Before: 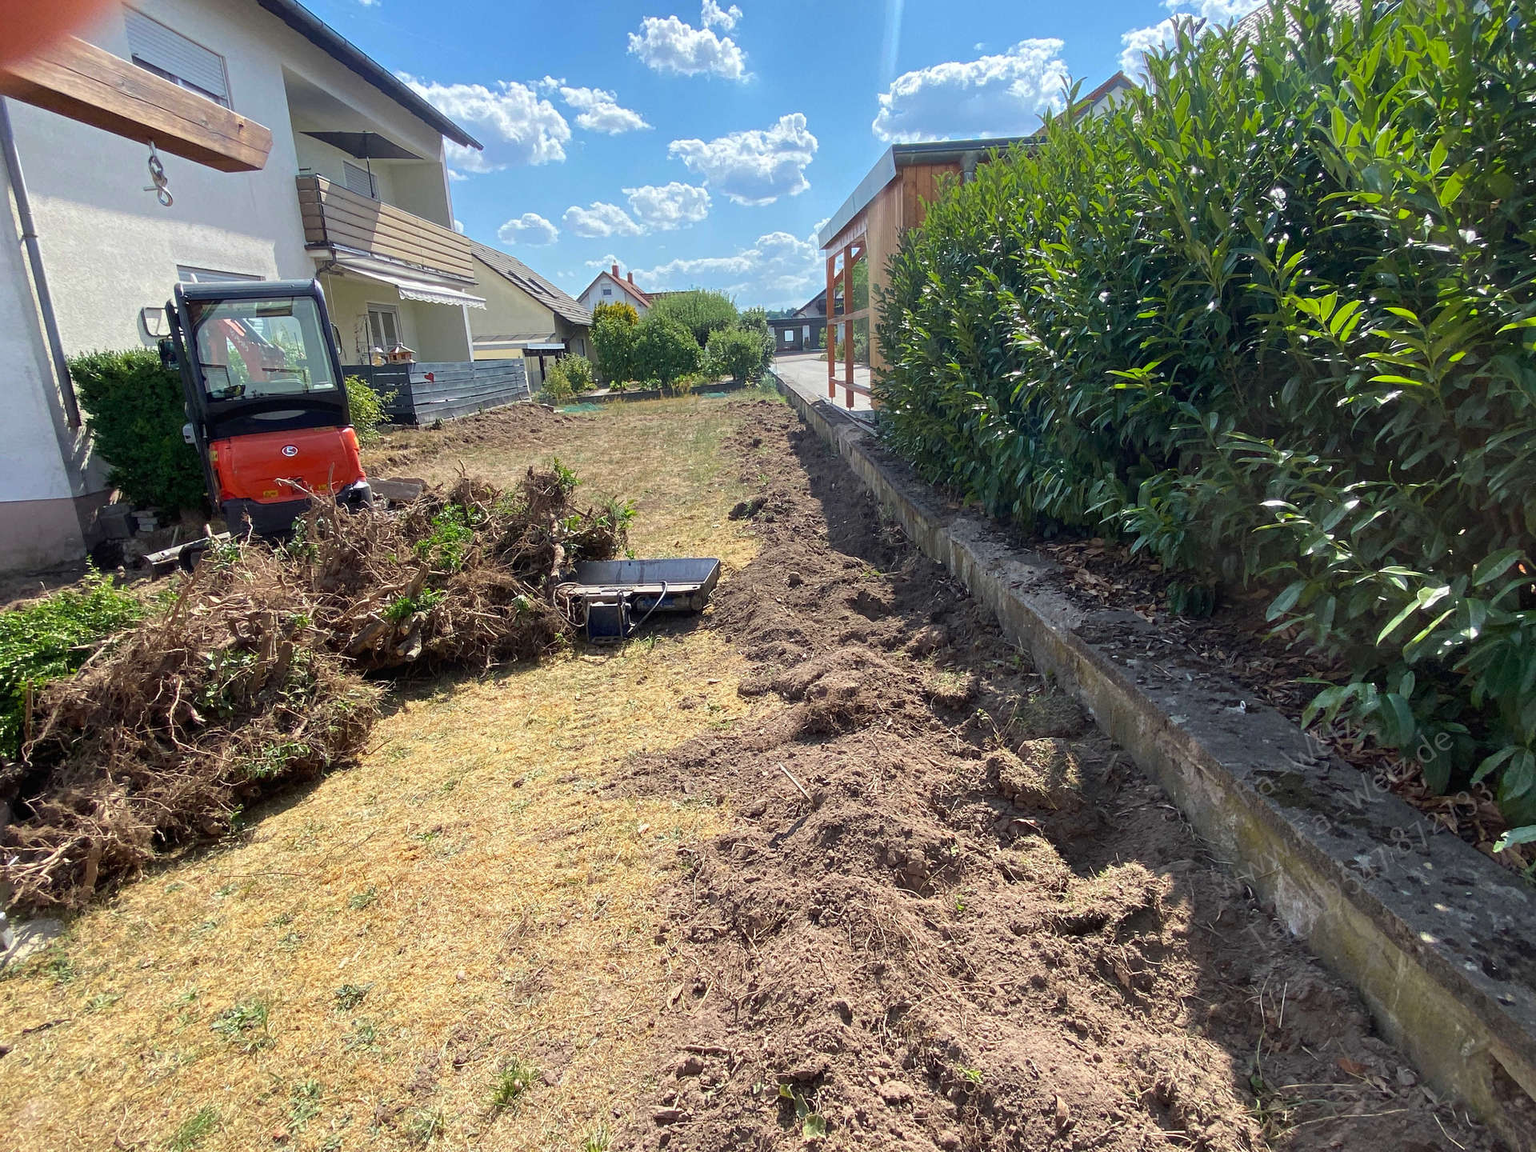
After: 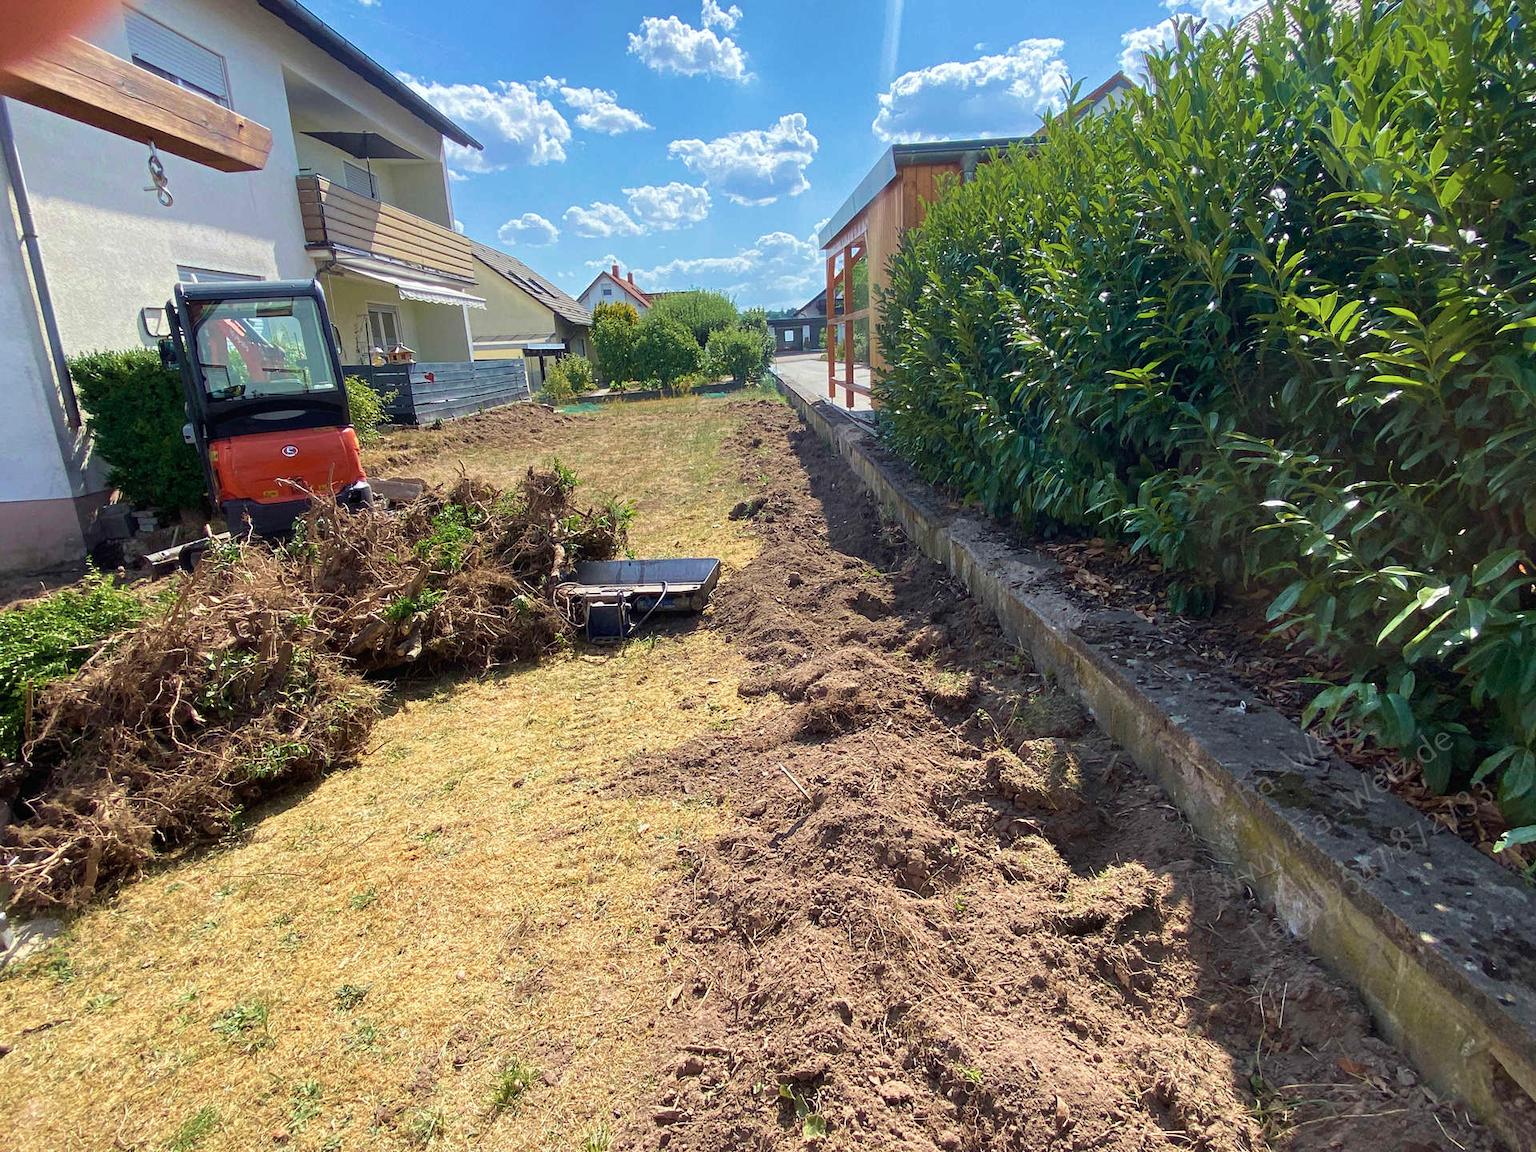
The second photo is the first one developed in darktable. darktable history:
velvia: strength 45%
contrast brightness saturation: saturation -0.1
